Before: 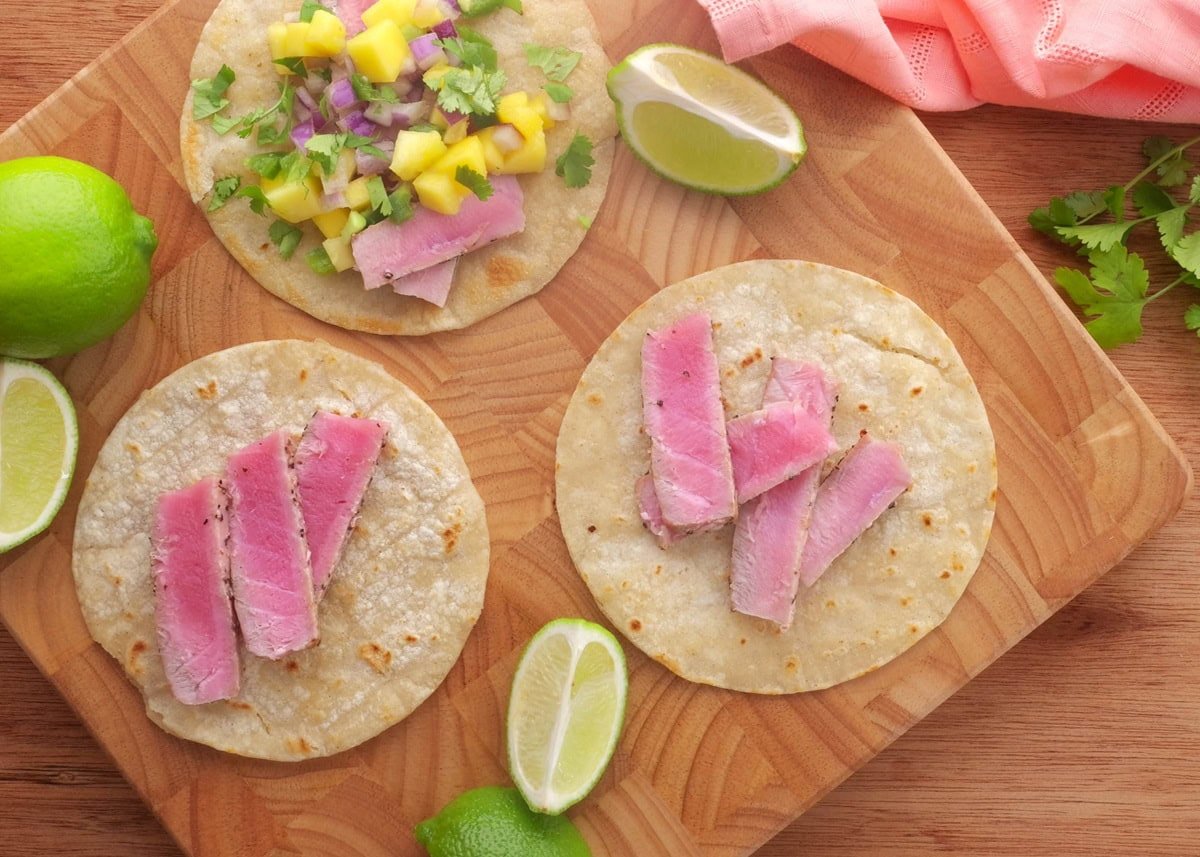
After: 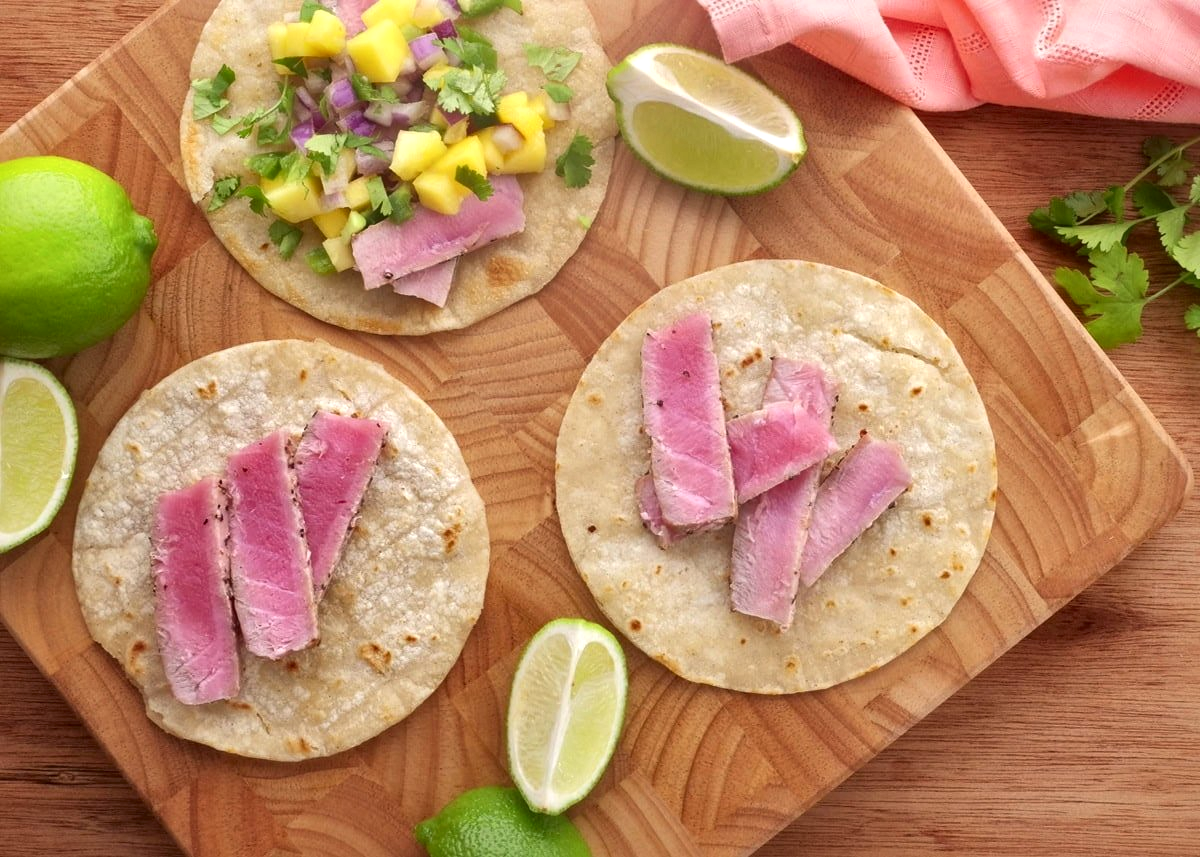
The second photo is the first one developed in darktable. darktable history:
local contrast: mode bilateral grid, contrast 25, coarseness 46, detail 152%, midtone range 0.2
